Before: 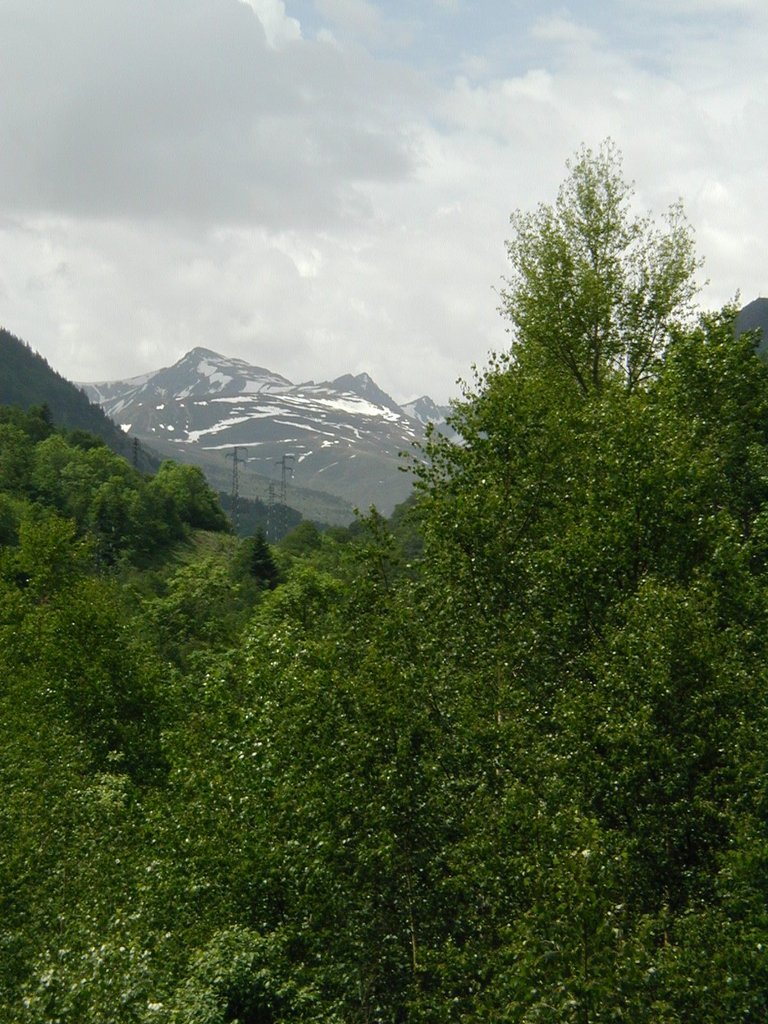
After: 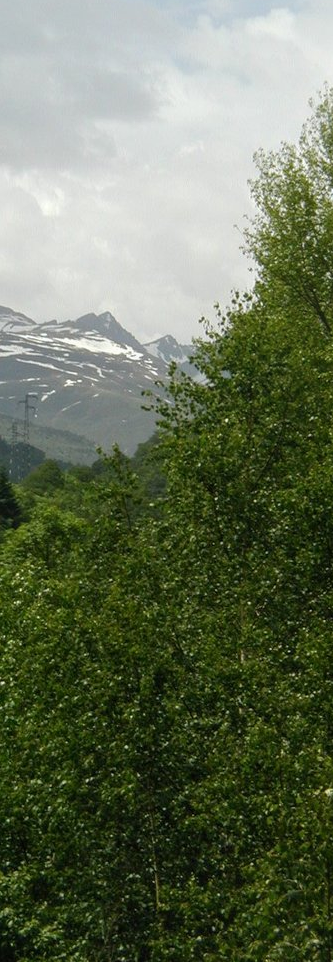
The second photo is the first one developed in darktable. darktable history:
crop: left 33.524%, top 6.037%, right 23.053%
local contrast: detail 109%
